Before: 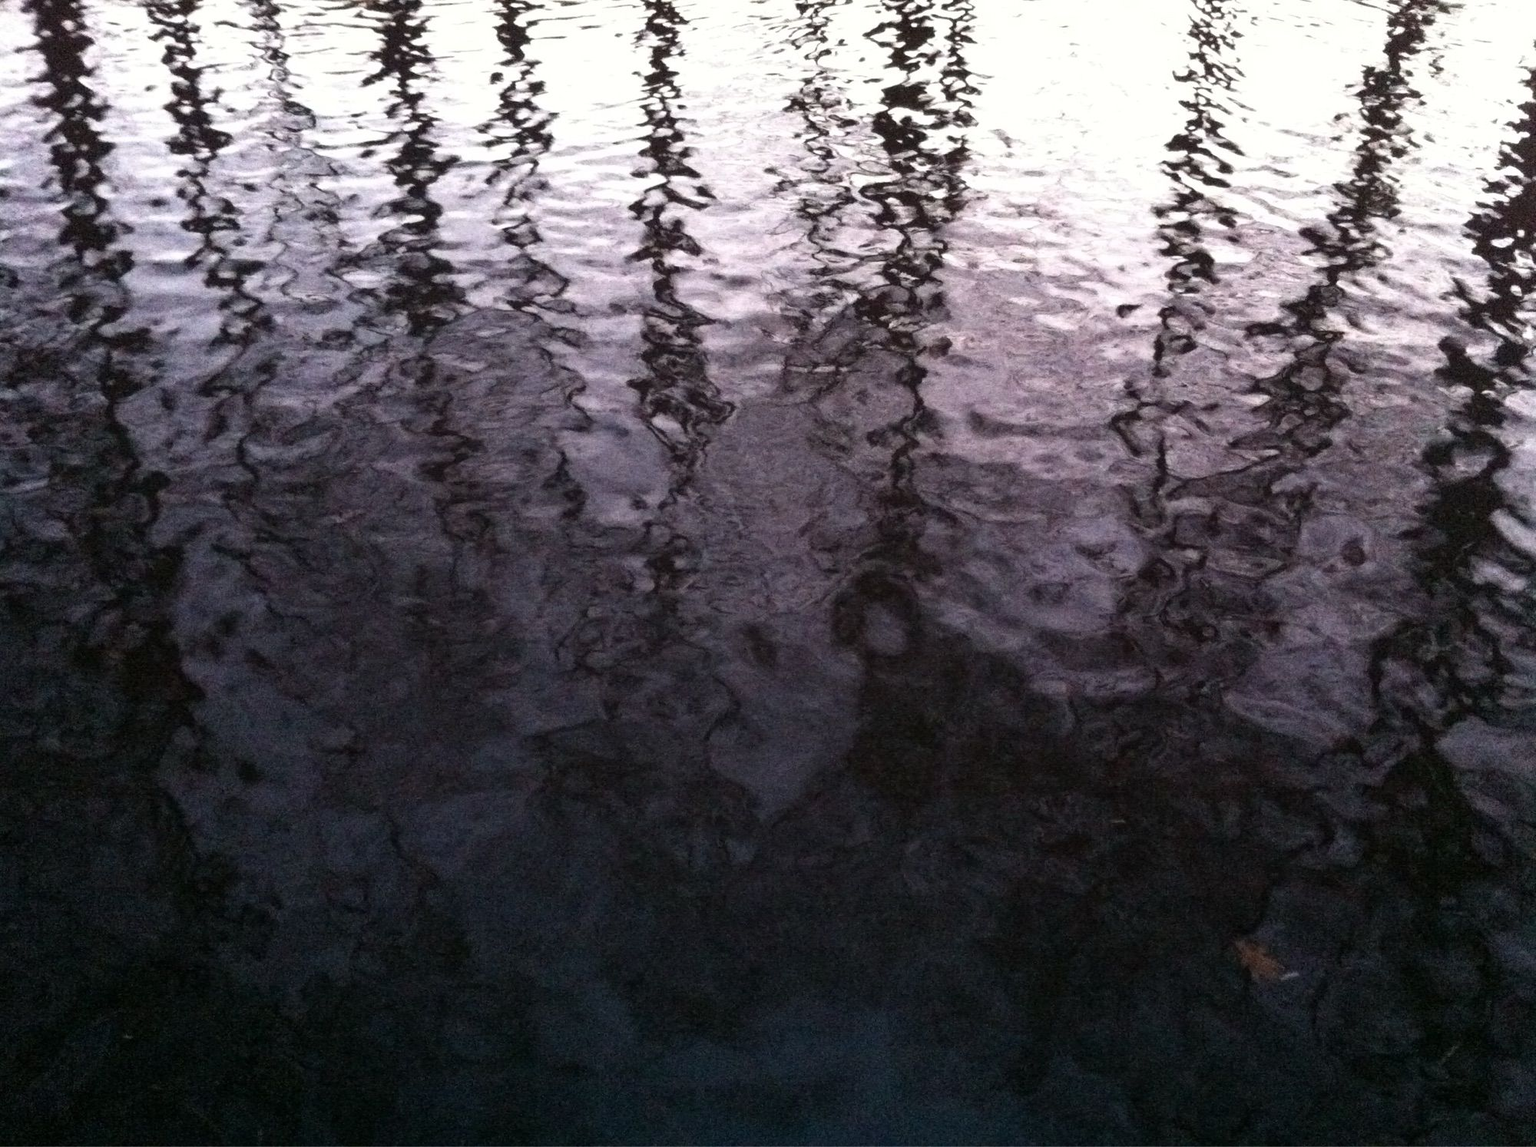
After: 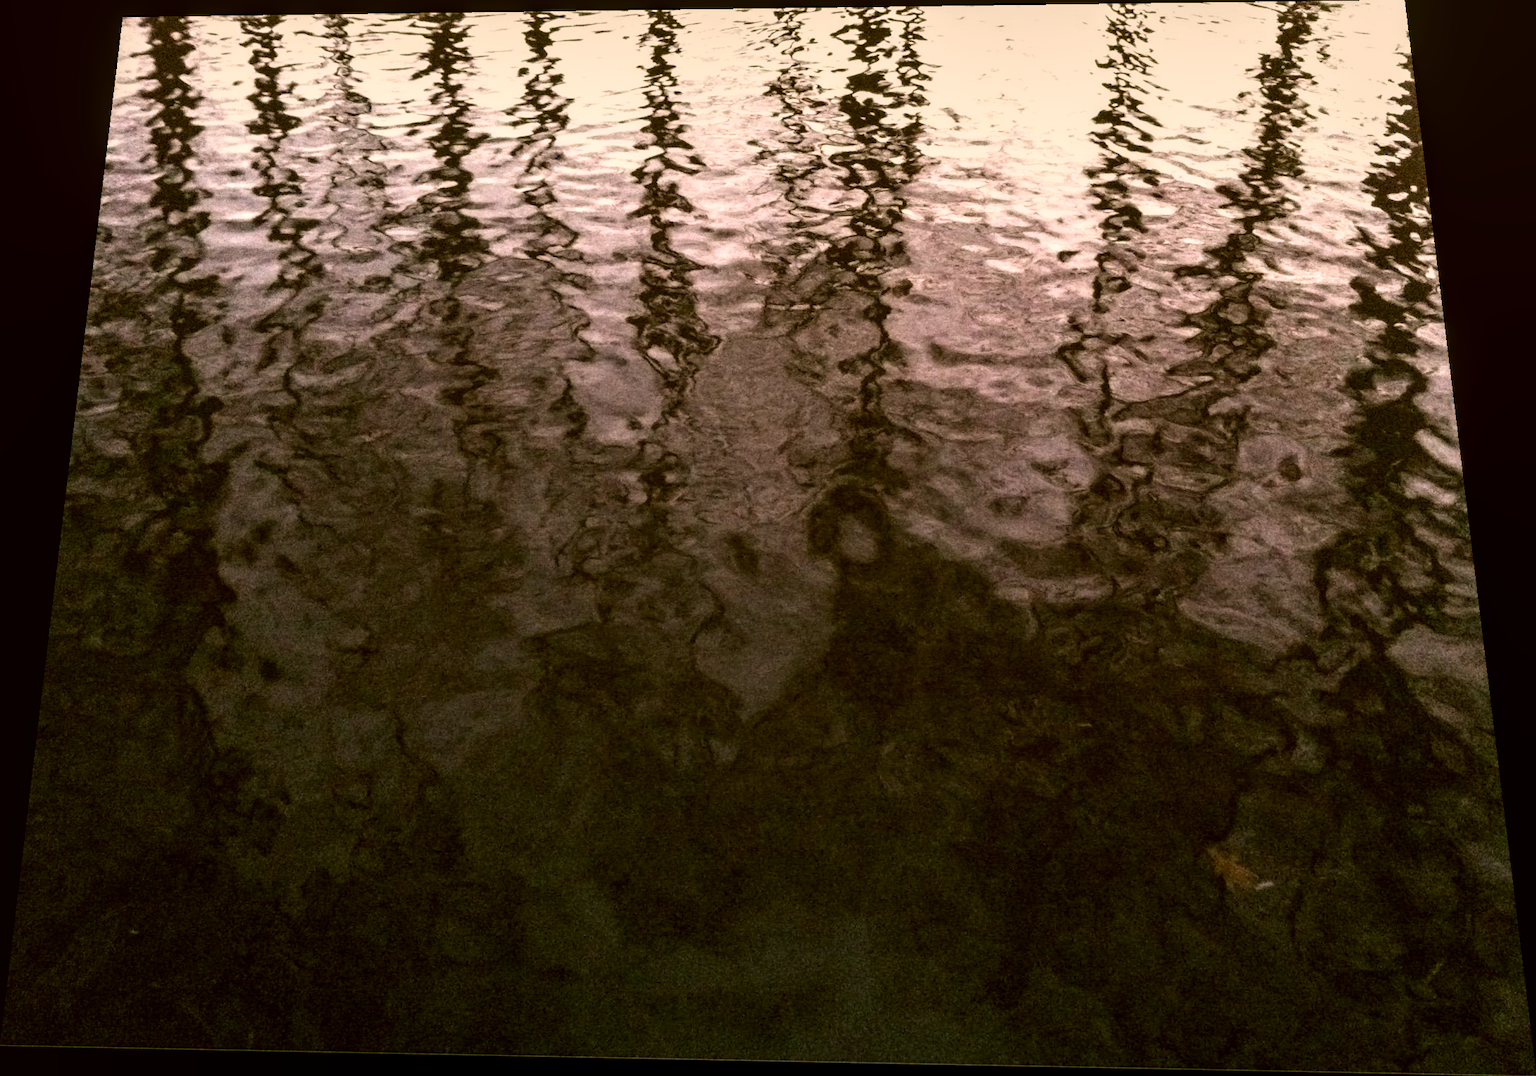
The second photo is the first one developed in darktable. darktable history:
rotate and perspective: rotation 0.128°, lens shift (vertical) -0.181, lens shift (horizontal) -0.044, shear 0.001, automatic cropping off
color correction: highlights a* 8.98, highlights b* 15.09, shadows a* -0.49, shadows b* 26.52
local contrast: detail 130%
exposure: compensate highlight preservation false
